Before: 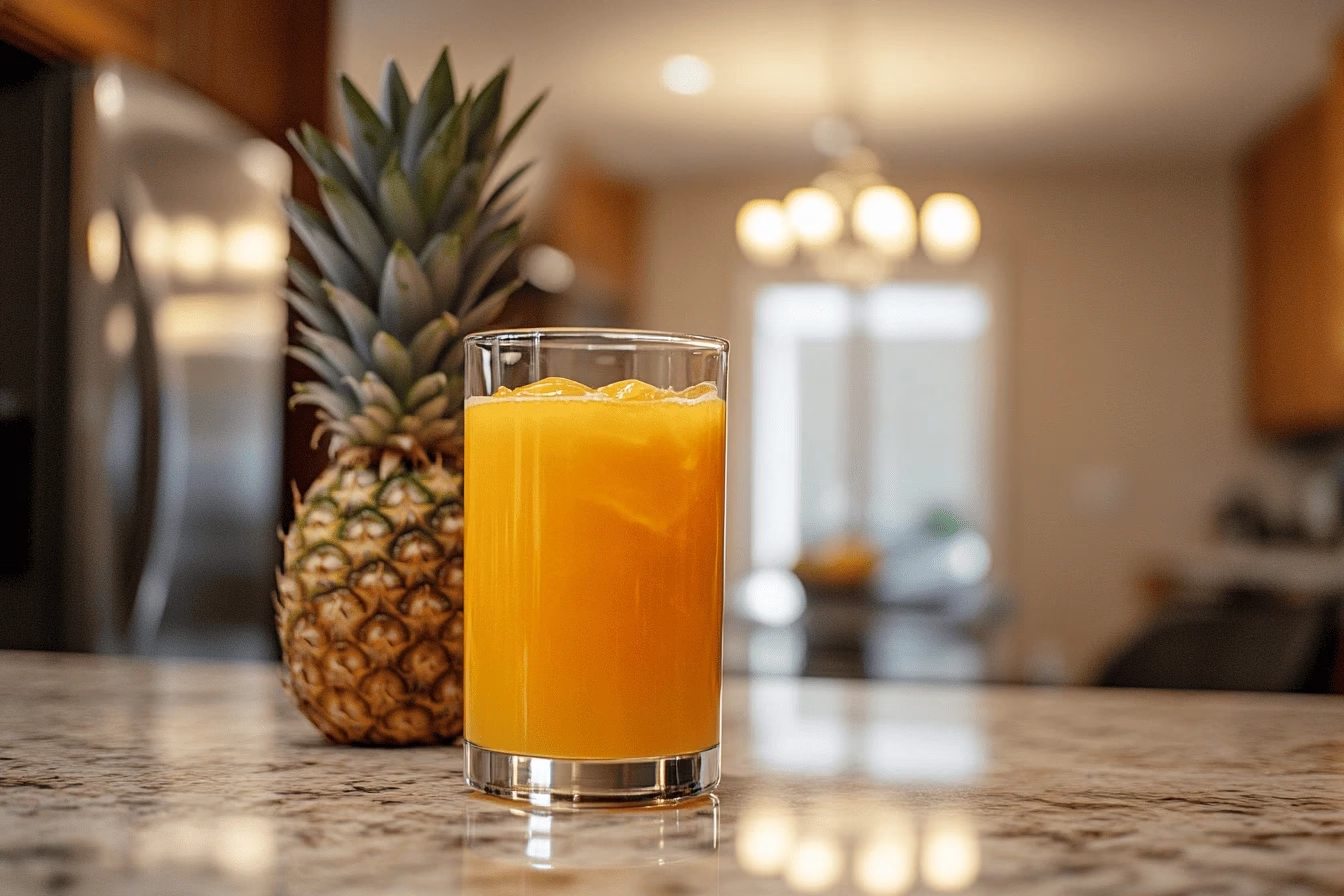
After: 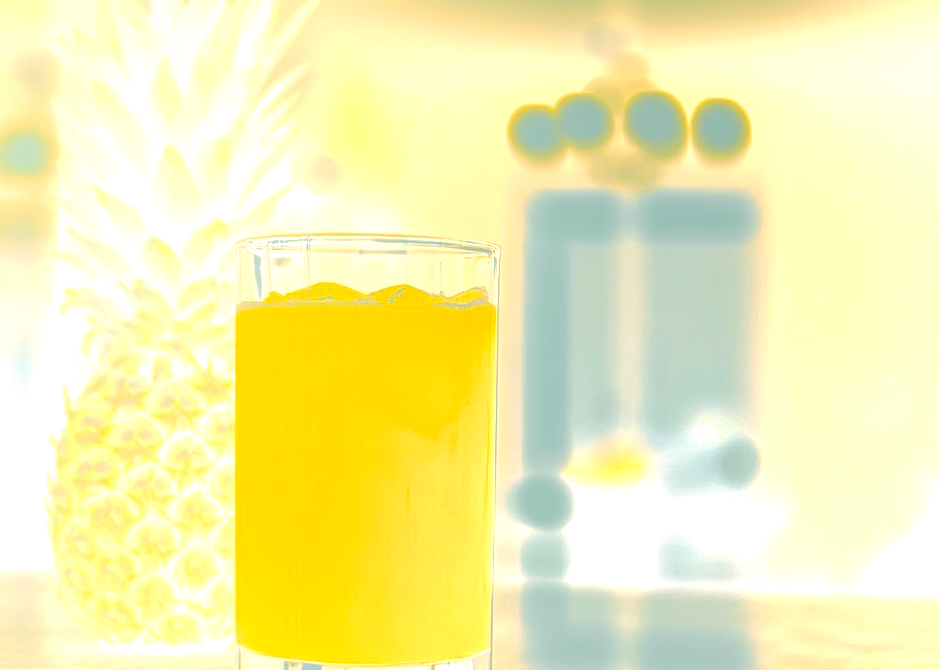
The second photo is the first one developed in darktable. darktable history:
bloom: size 70%, threshold 25%, strength 70%
local contrast: on, module defaults
rgb levels: mode RGB, independent channels, levels [[0, 0.474, 1], [0, 0.5, 1], [0, 0.5, 1]]
crop and rotate: left 17.046%, top 10.659%, right 12.989%, bottom 14.553%
exposure: black level correction 0, exposure 1.675 EV, compensate exposure bias true, compensate highlight preservation false
color correction: highlights a* -1.43, highlights b* 10.12, shadows a* 0.395, shadows b* 19.35
